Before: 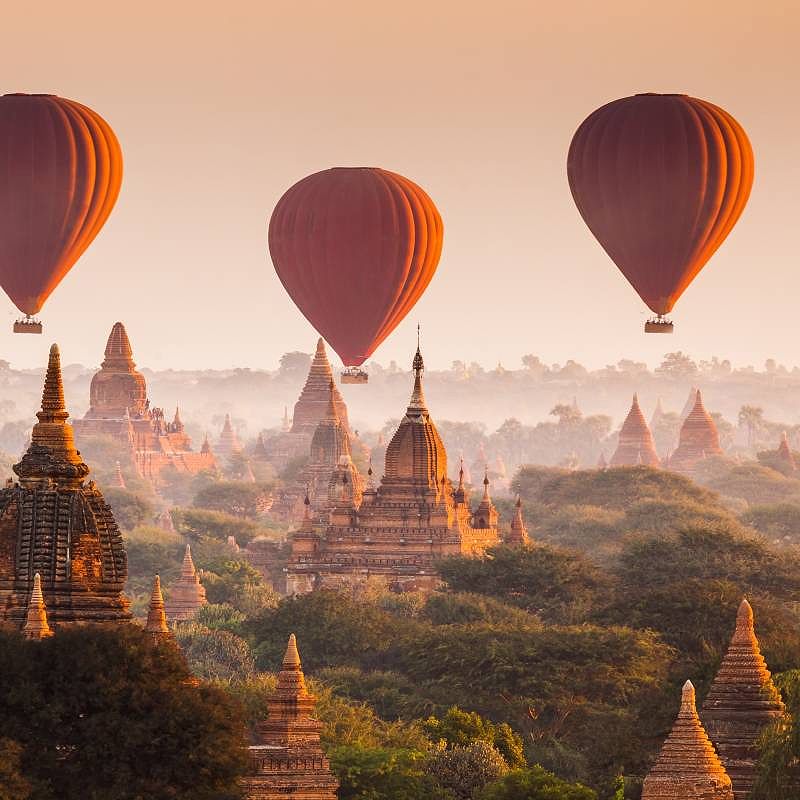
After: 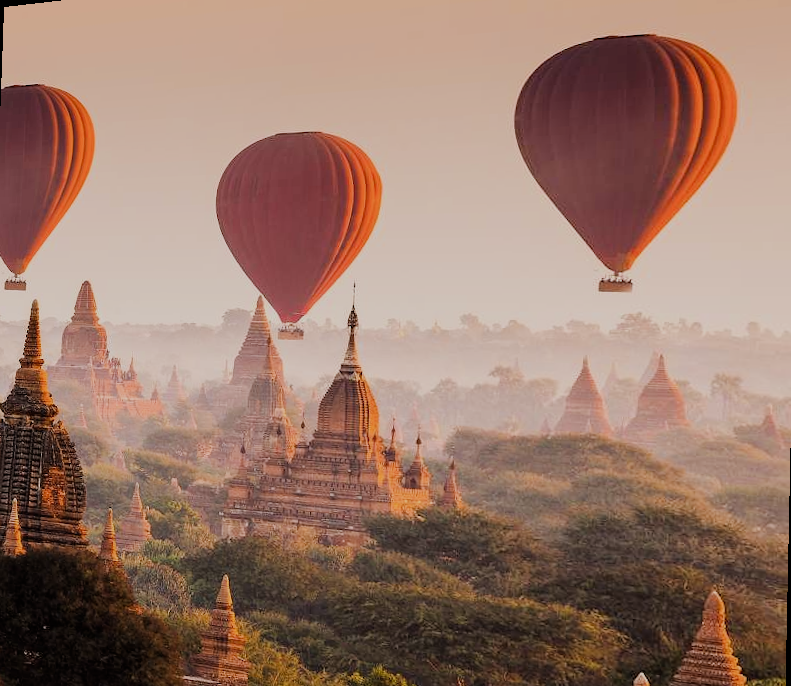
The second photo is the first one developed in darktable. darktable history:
rotate and perspective: rotation 1.69°, lens shift (vertical) -0.023, lens shift (horizontal) -0.291, crop left 0.025, crop right 0.988, crop top 0.092, crop bottom 0.842
exposure: compensate highlight preservation false
filmic rgb: black relative exposure -7.32 EV, white relative exposure 5.09 EV, hardness 3.2
